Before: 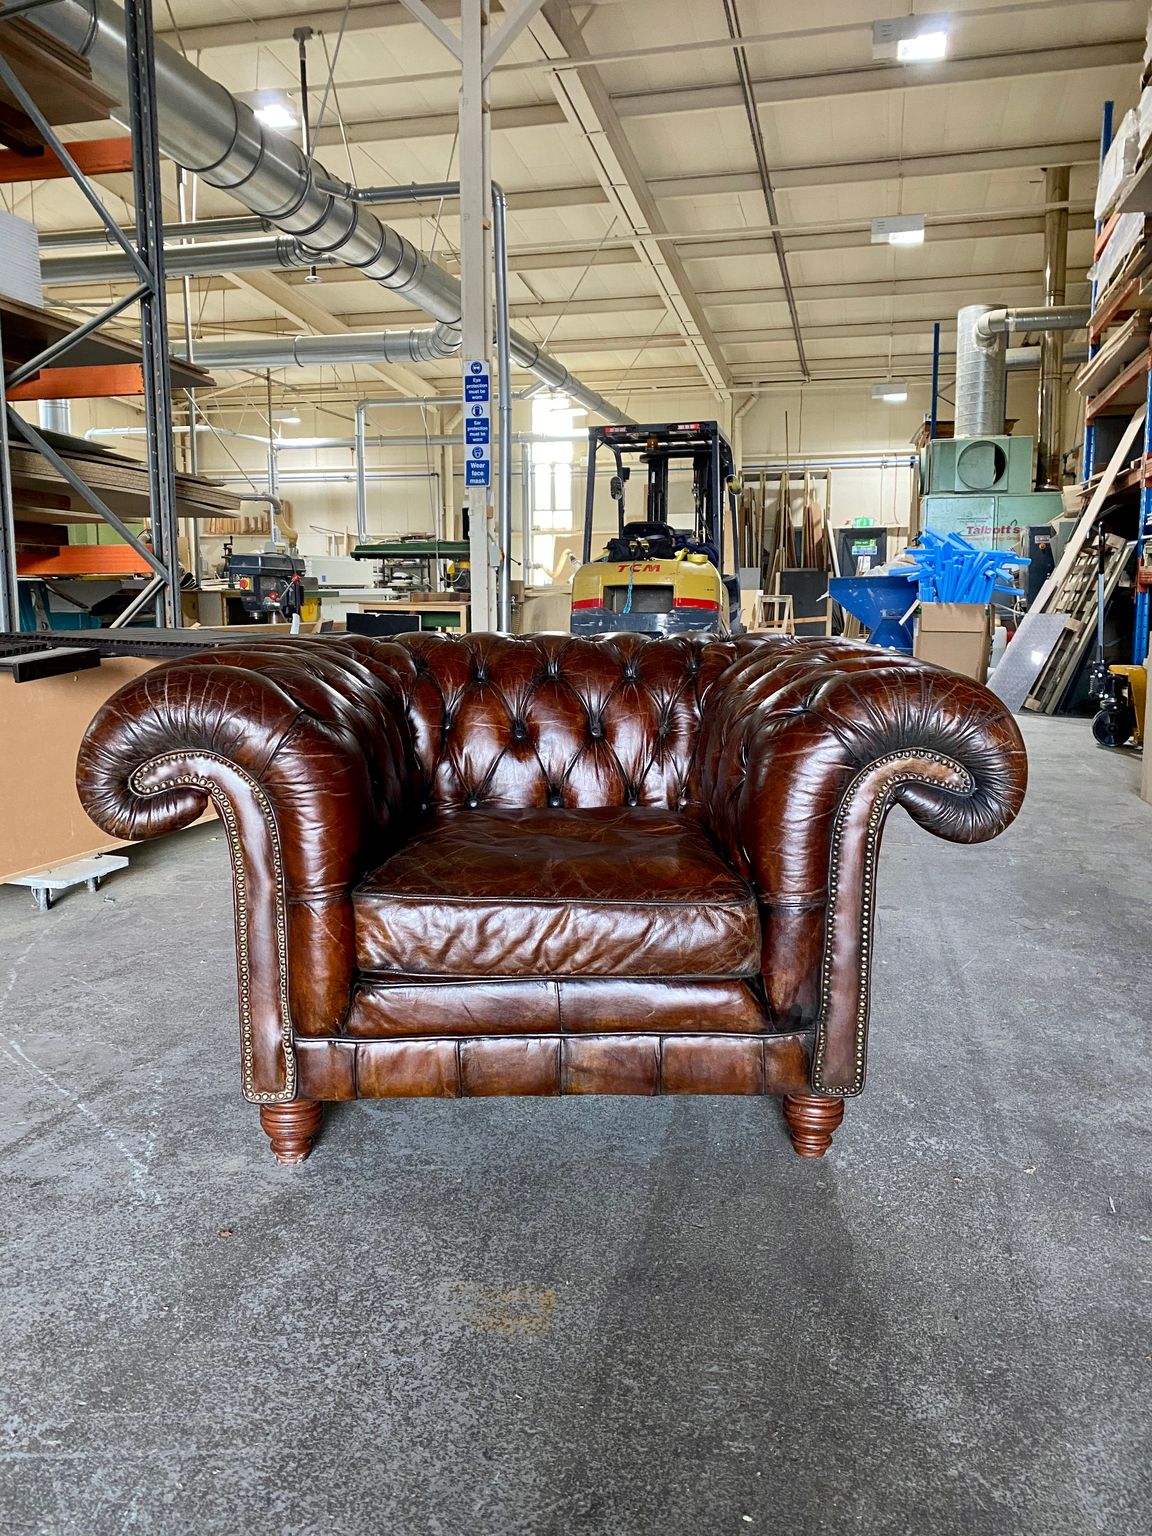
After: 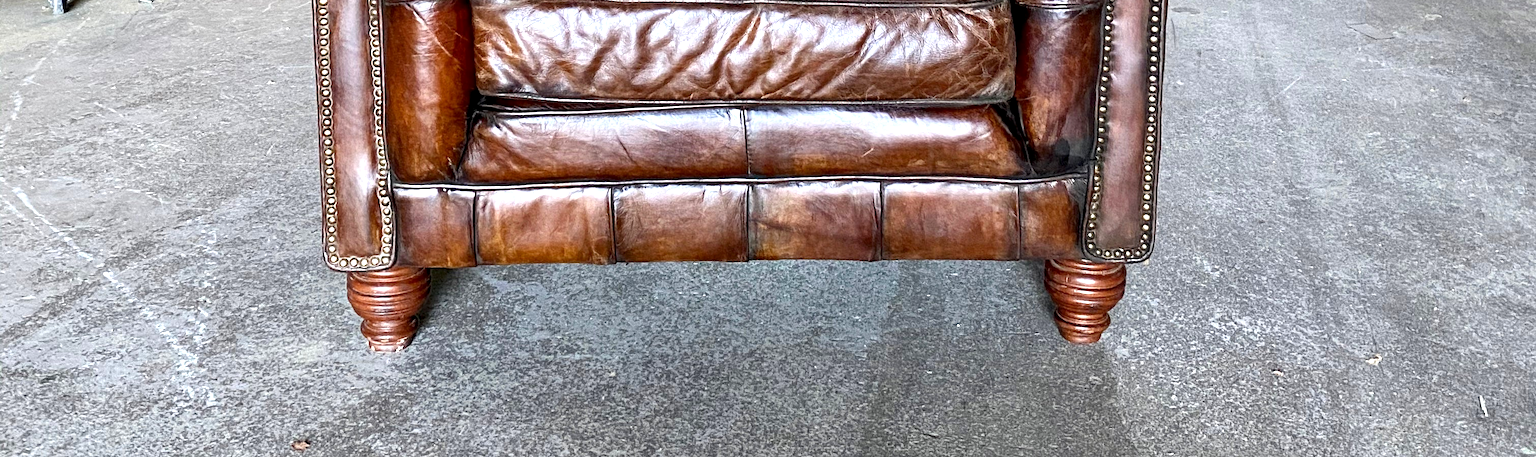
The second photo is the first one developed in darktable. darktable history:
local contrast: highlights 62%, shadows 106%, detail 107%, midtone range 0.528
exposure: exposure 0.606 EV, compensate highlight preservation false
crop and rotate: top 58.61%, bottom 19.067%
